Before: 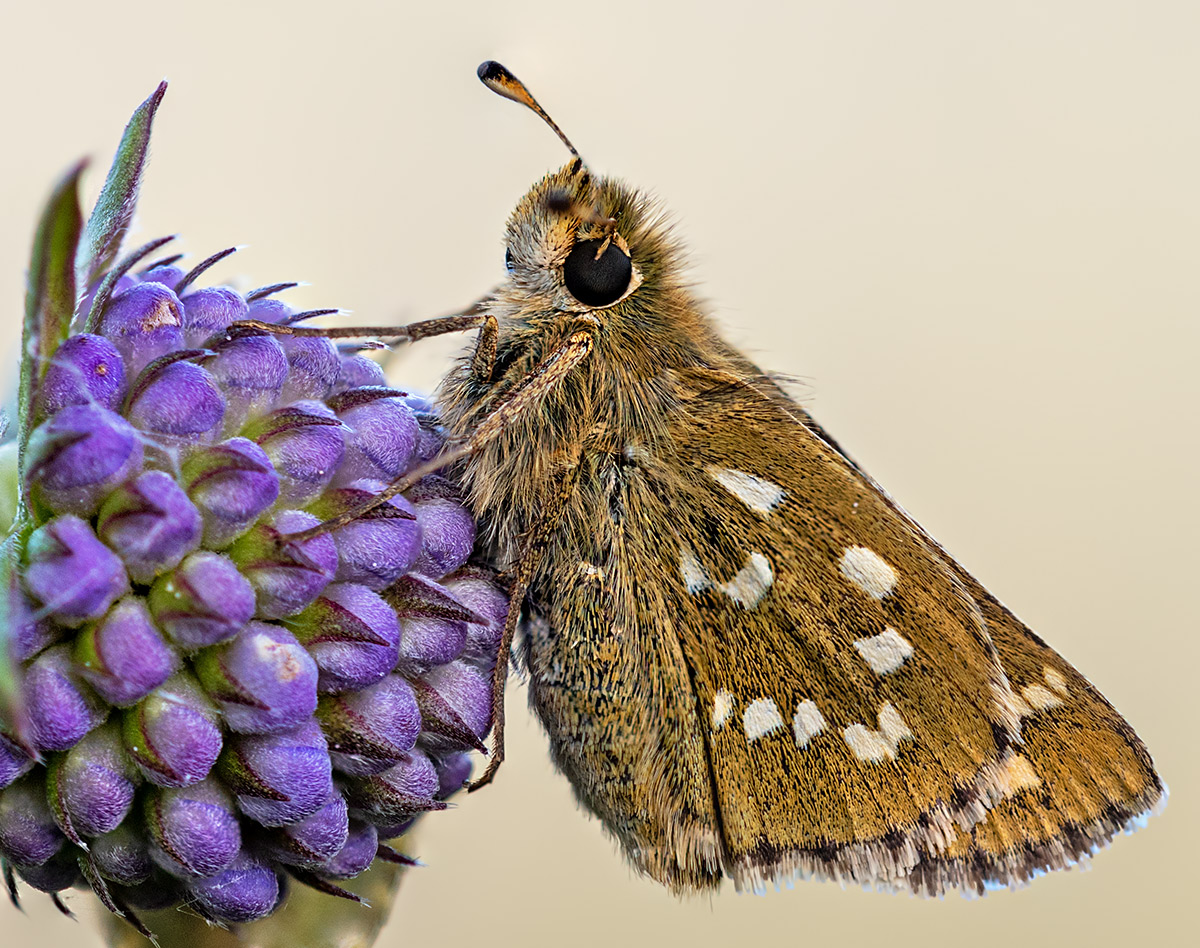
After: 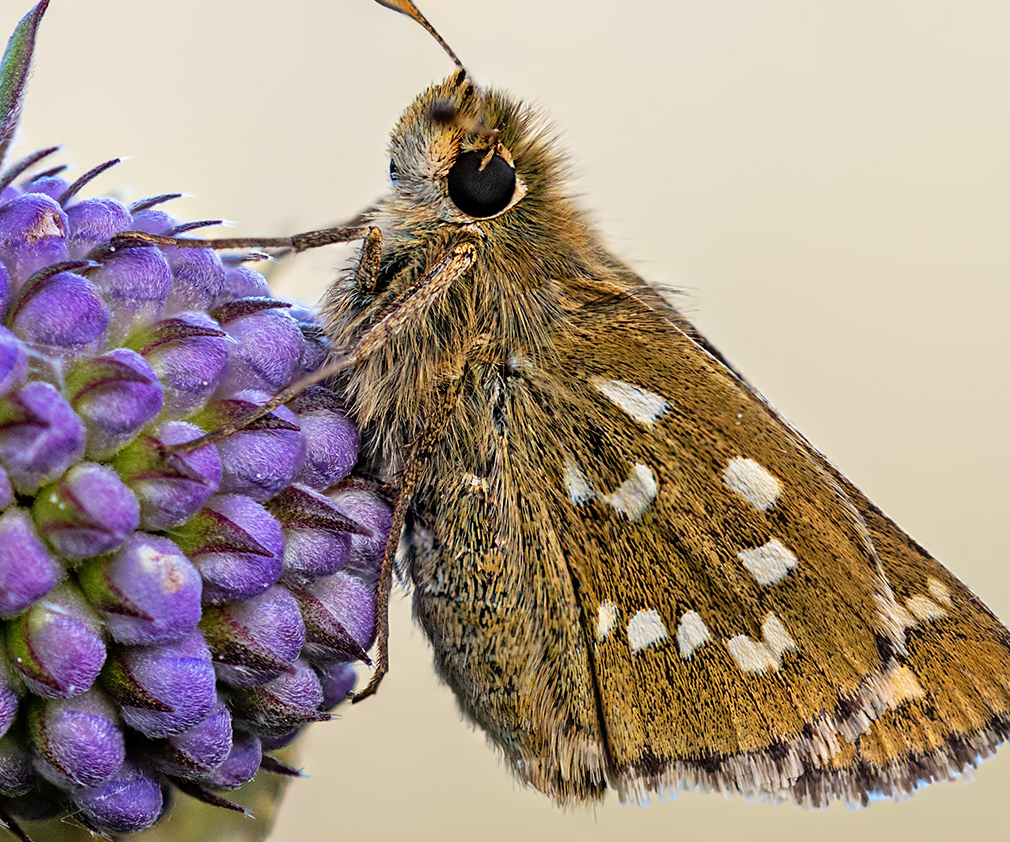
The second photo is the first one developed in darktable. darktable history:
crop and rotate: left 9.67%, top 9.441%, right 6.146%, bottom 1.702%
